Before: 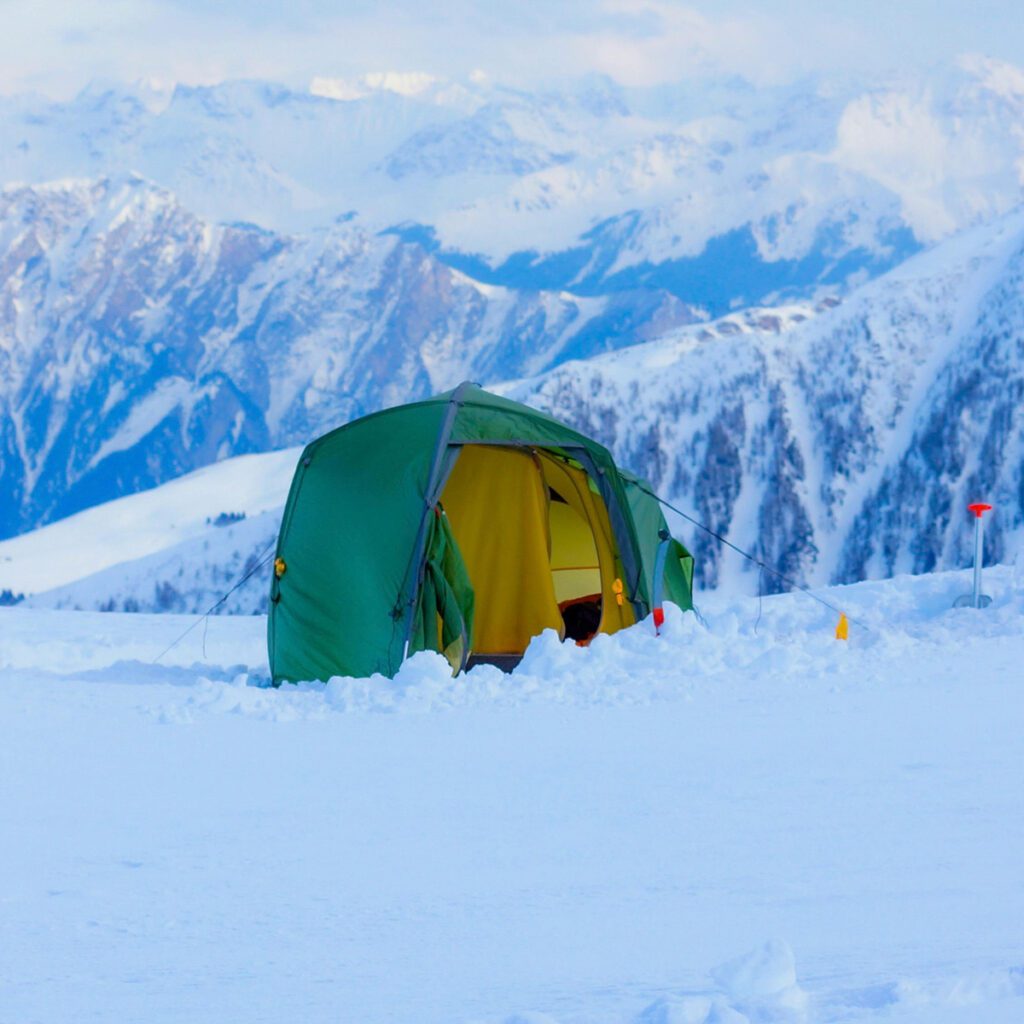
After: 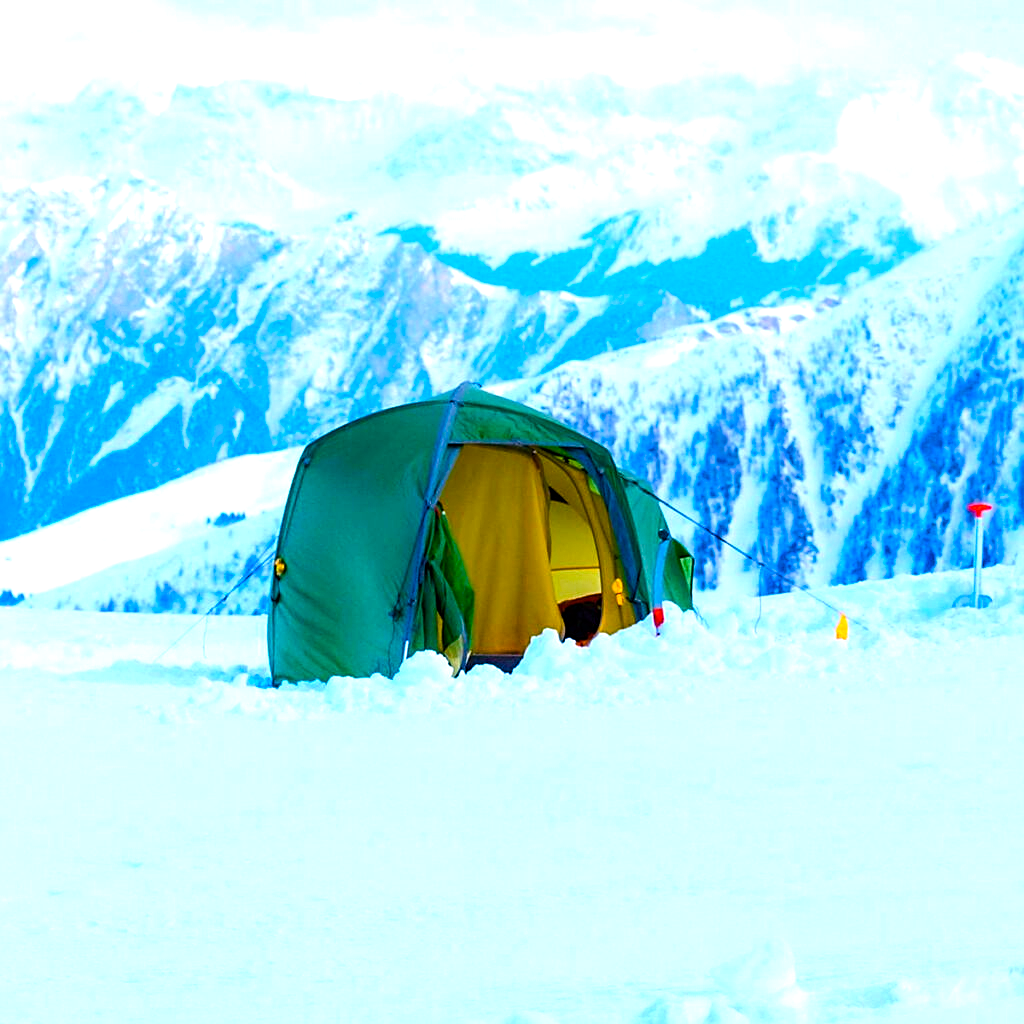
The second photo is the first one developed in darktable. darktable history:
tone equalizer: -8 EV -0.75 EV, -7 EV -0.7 EV, -6 EV -0.6 EV, -5 EV -0.4 EV, -3 EV 0.4 EV, -2 EV 0.6 EV, -1 EV 0.7 EV, +0 EV 0.75 EV, edges refinement/feathering 500, mask exposure compensation -1.57 EV, preserve details no
exposure: exposure 0.3 EV, compensate highlight preservation false
sharpen: on, module defaults
color balance rgb: perceptual saturation grading › global saturation 20%, perceptual saturation grading › highlights -25%, perceptual saturation grading › shadows 25%, global vibrance 50%
